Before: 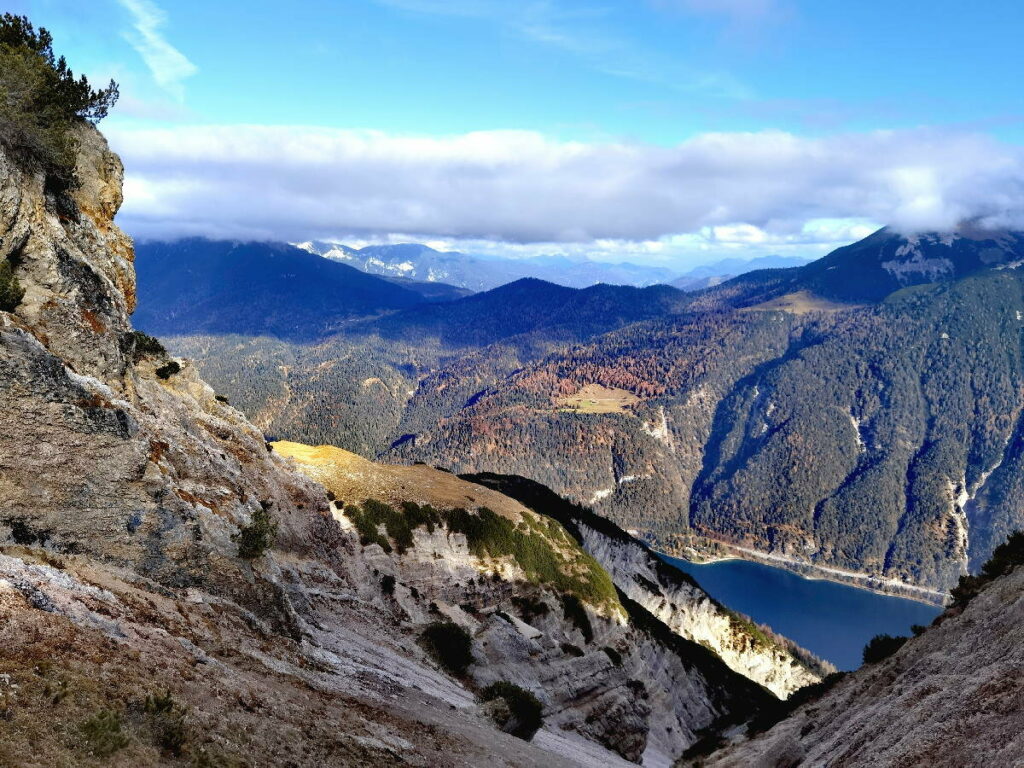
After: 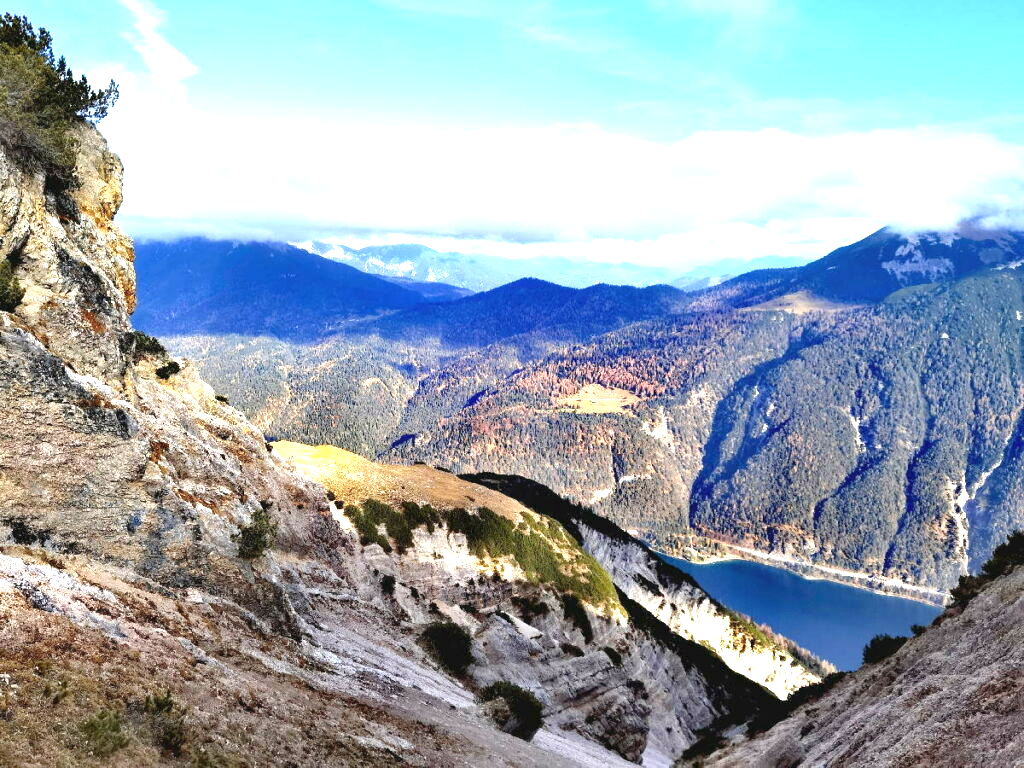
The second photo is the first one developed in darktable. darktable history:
exposure: black level correction 0, exposure 1.188 EV, compensate highlight preservation false
